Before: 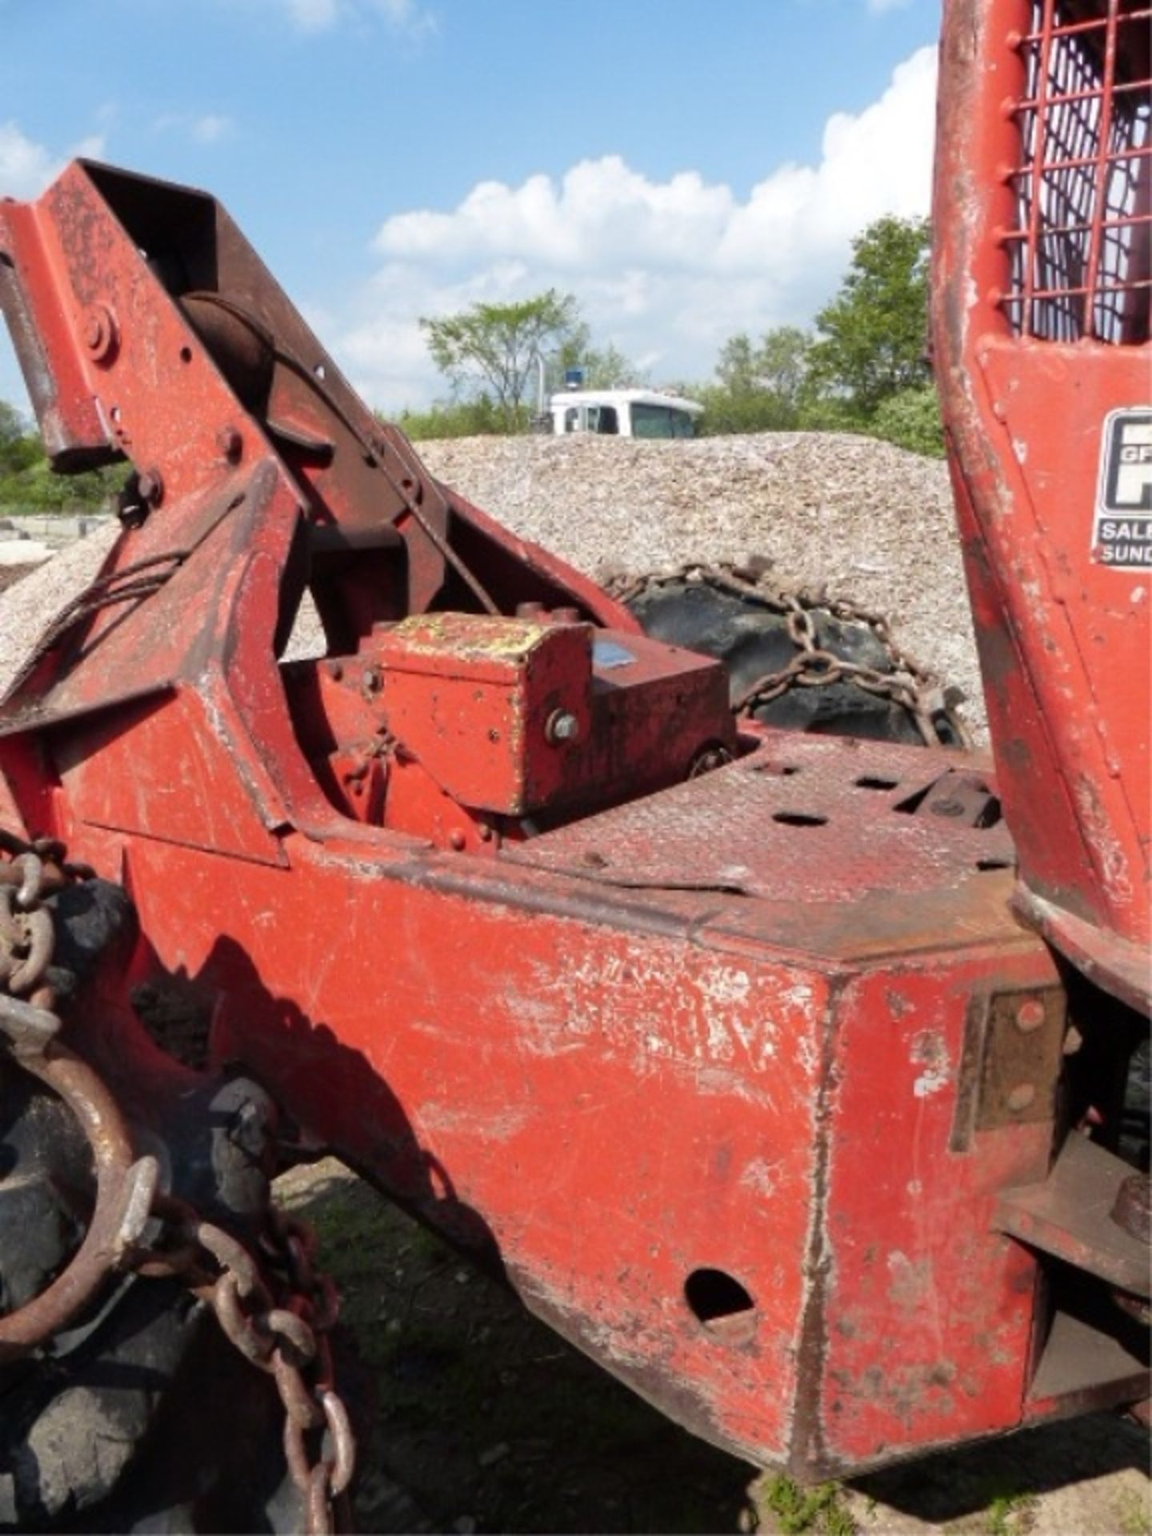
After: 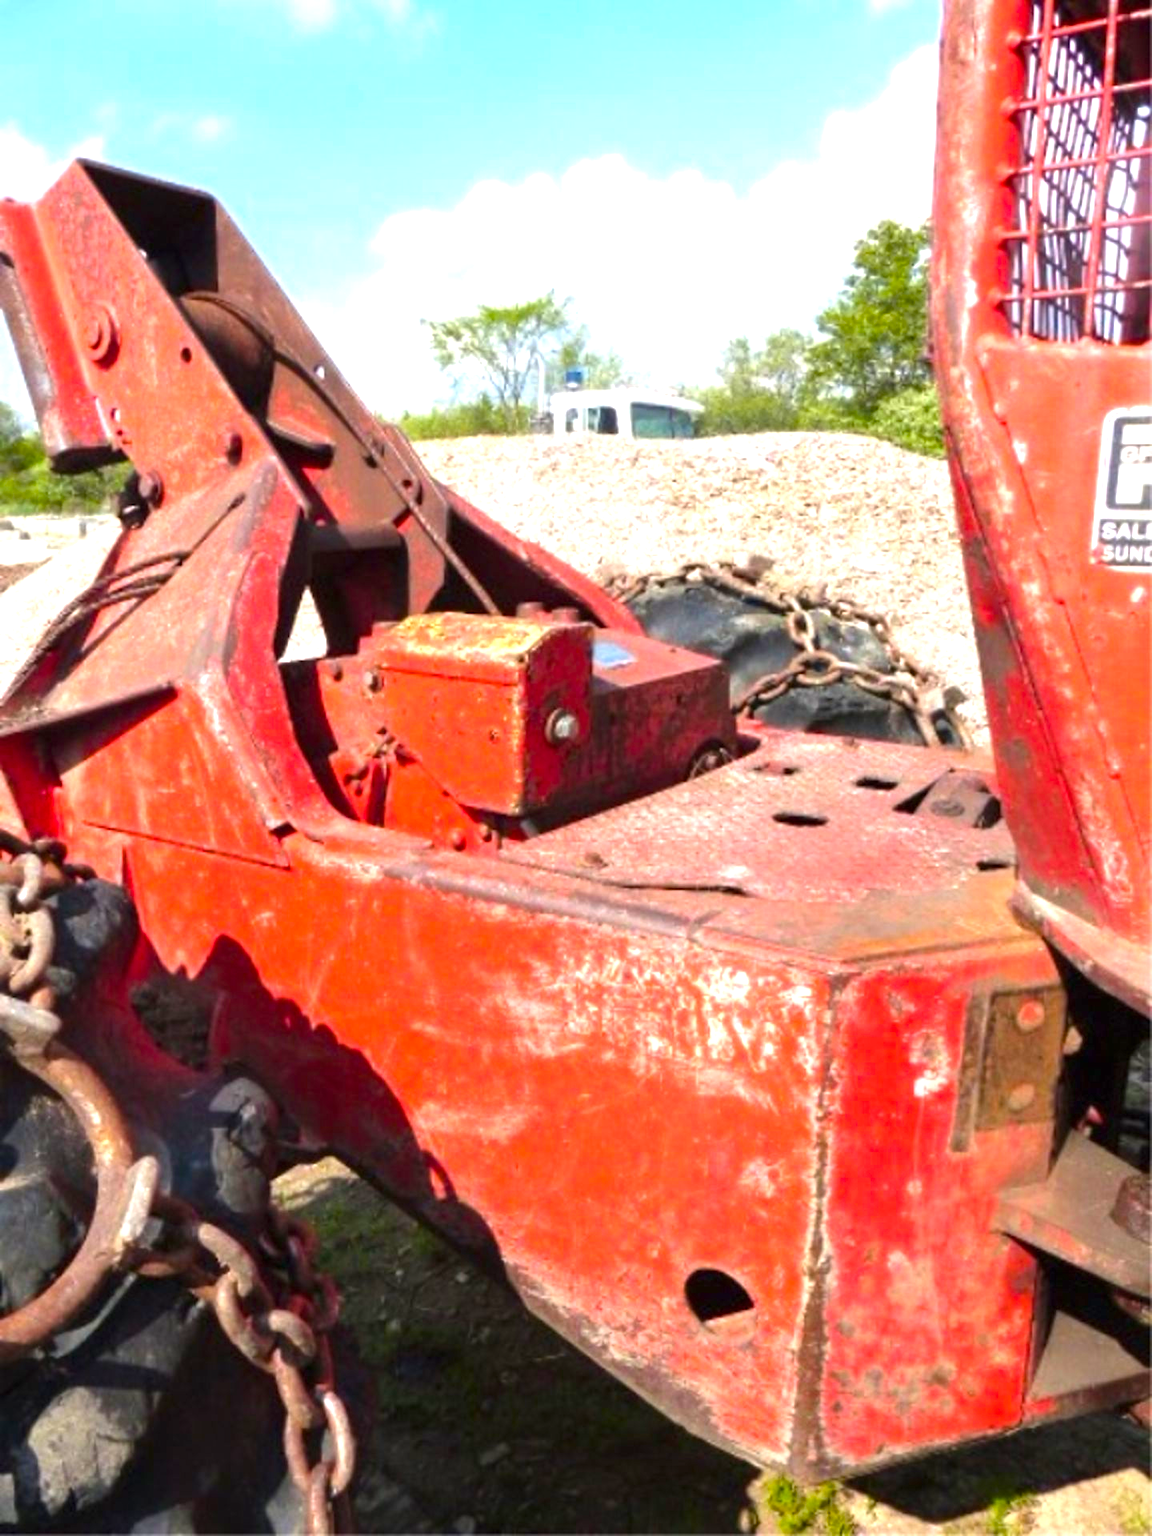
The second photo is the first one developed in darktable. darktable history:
color balance rgb: perceptual saturation grading › global saturation 29.633%, global vibrance 20%
exposure: black level correction 0, exposure 1.104 EV, compensate highlight preservation false
